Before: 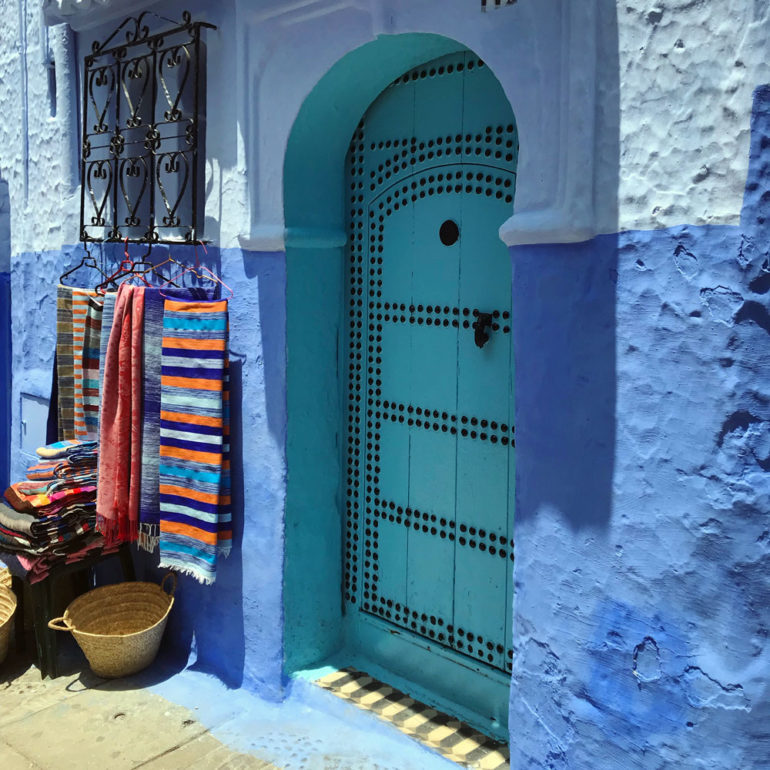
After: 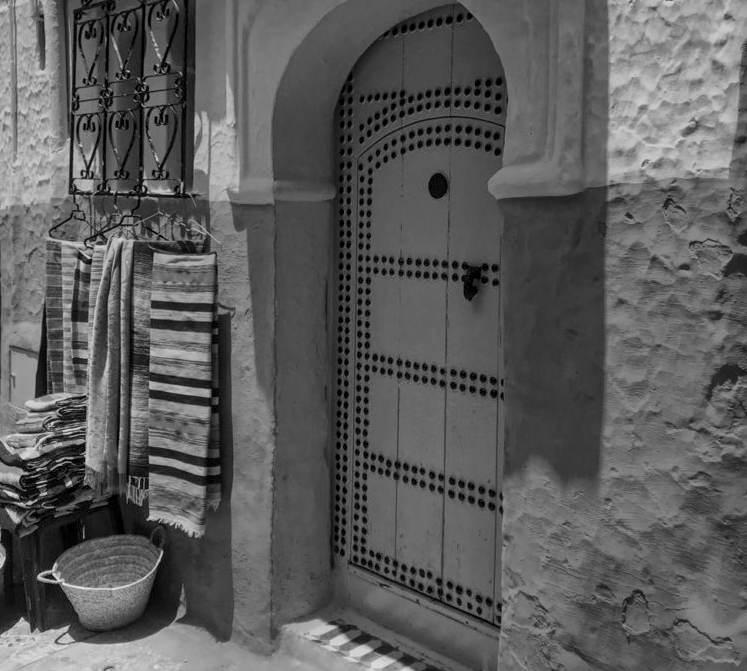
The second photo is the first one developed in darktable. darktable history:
color correction: highlights a* -39.68, highlights b* -40, shadows a* -40, shadows b* -40, saturation -3
local contrast: on, module defaults
global tonemap: drago (1, 100), detail 1
monochrome: on, module defaults
crop: left 1.507%, top 6.147%, right 1.379%, bottom 6.637%
